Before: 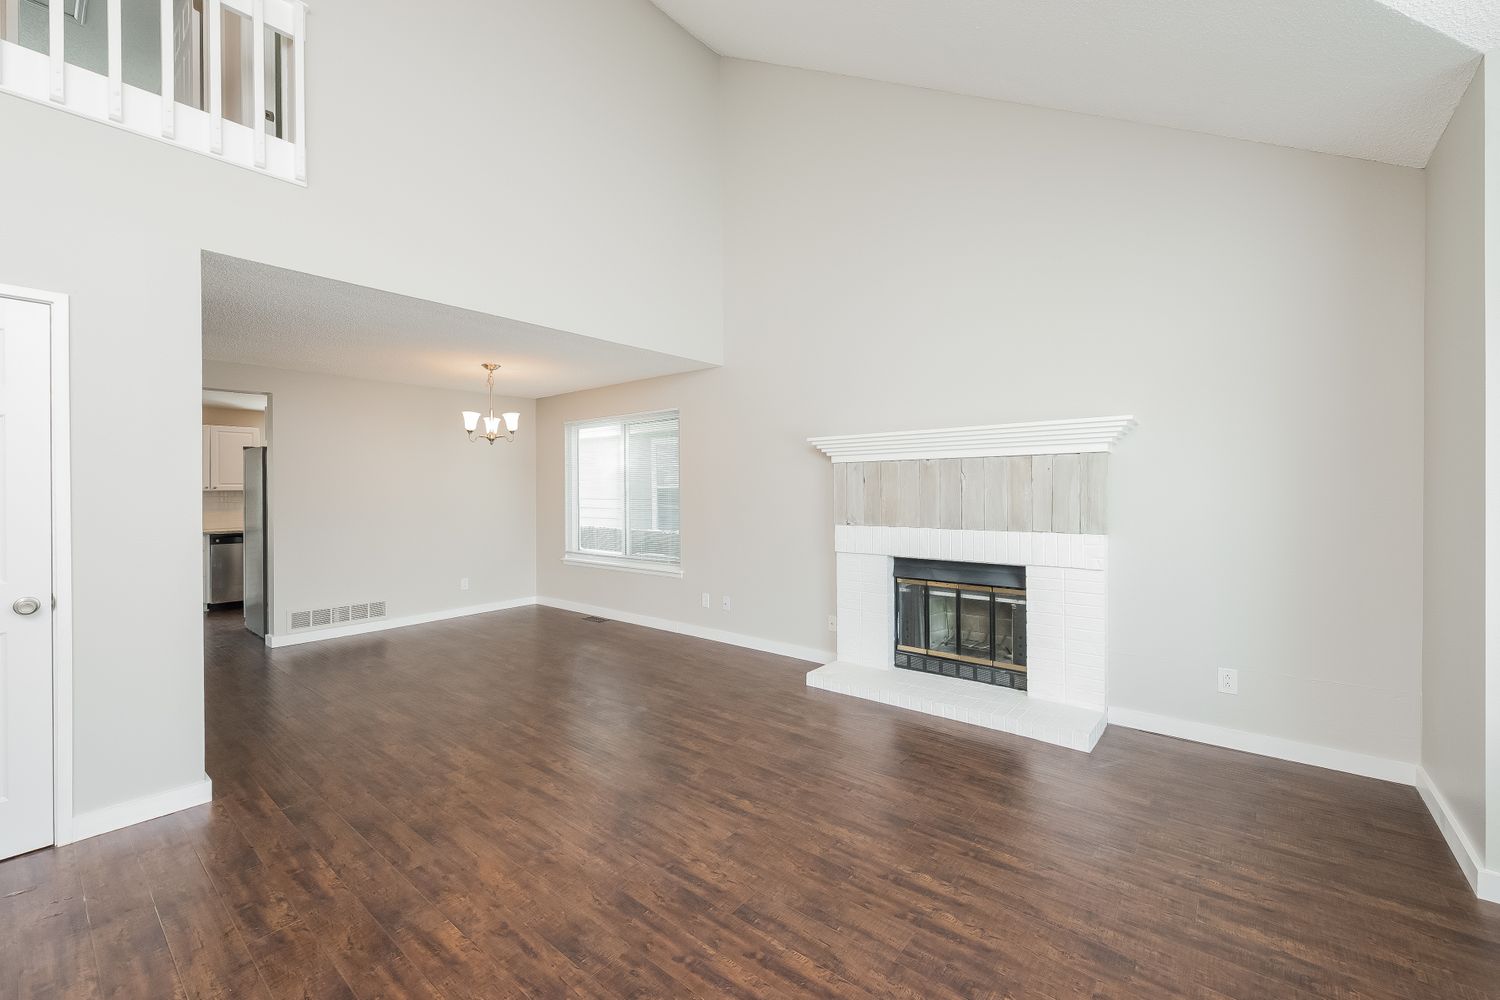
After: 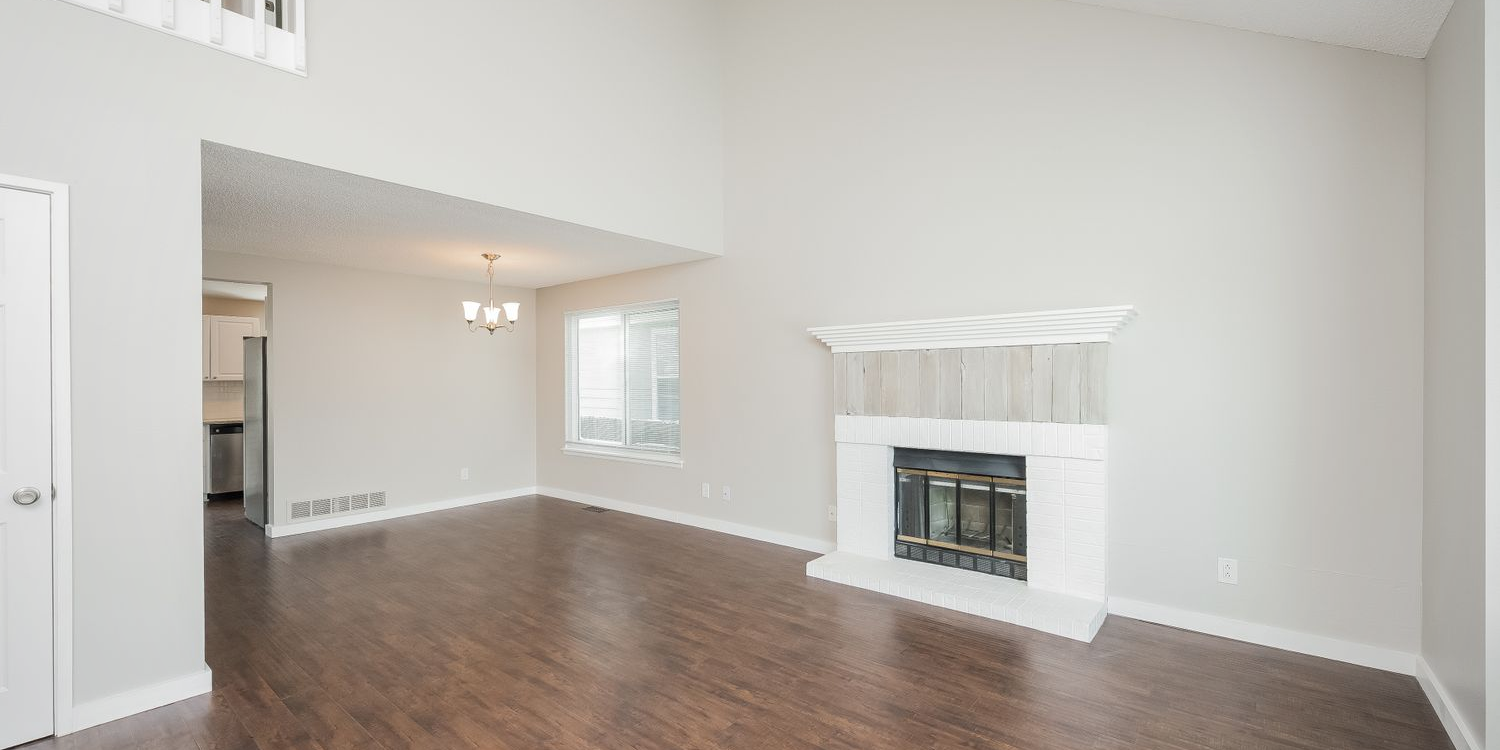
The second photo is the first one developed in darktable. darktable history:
crop: top 11.03%, bottom 13.945%
vignetting: fall-off start 71.7%, brightness -0.15
